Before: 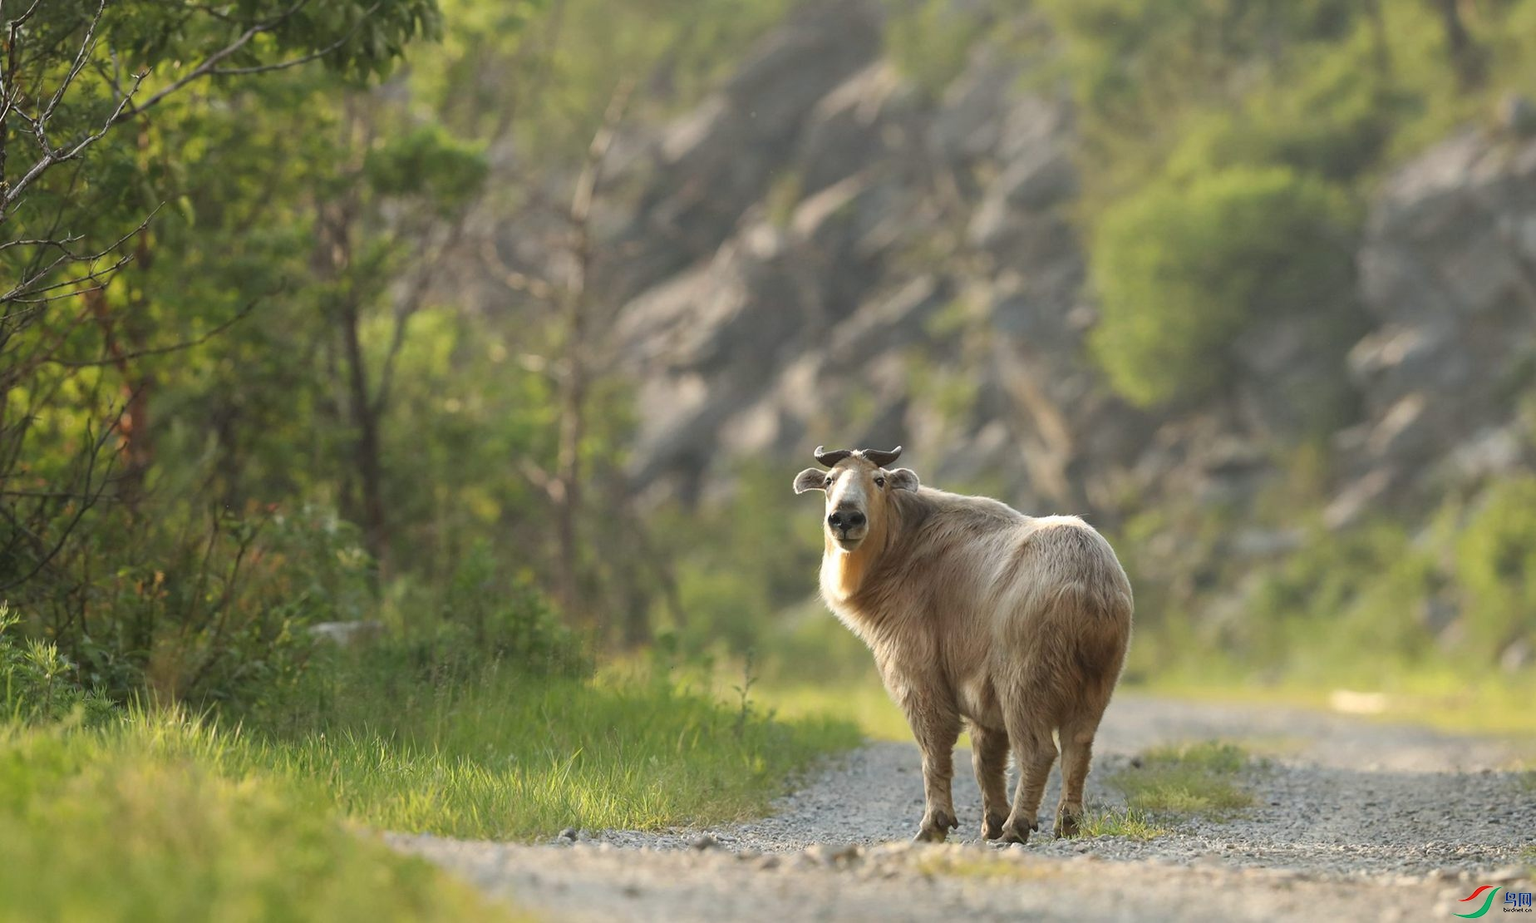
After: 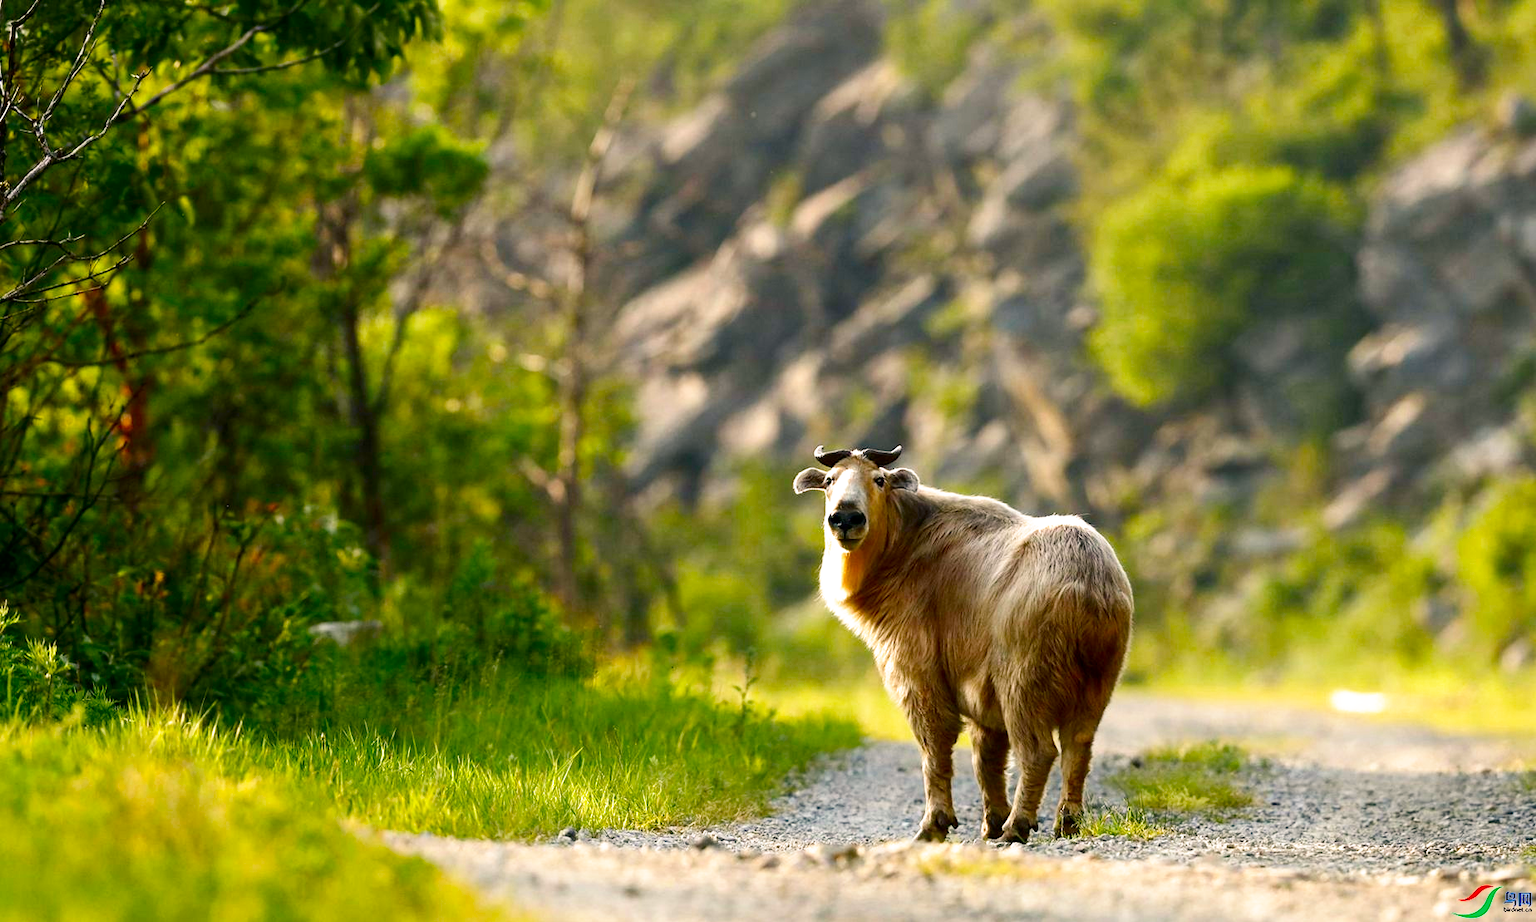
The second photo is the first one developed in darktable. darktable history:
contrast brightness saturation: contrast 0.13, brightness -0.05, saturation 0.16
color balance rgb: shadows lift › chroma 4.21%, shadows lift › hue 252.22°, highlights gain › chroma 1.36%, highlights gain › hue 50.24°, perceptual saturation grading › mid-tones 6.33%, perceptual saturation grading › shadows 72.44%, perceptual brilliance grading › highlights 11.59%, contrast 5.05%
filmic rgb: black relative exposure -6.3 EV, white relative exposure 2.8 EV, threshold 3 EV, target black luminance 0%, hardness 4.6, latitude 67.35%, contrast 1.292, shadows ↔ highlights balance -3.5%, preserve chrominance no, color science v4 (2020), contrast in shadows soft, enable highlight reconstruction true
